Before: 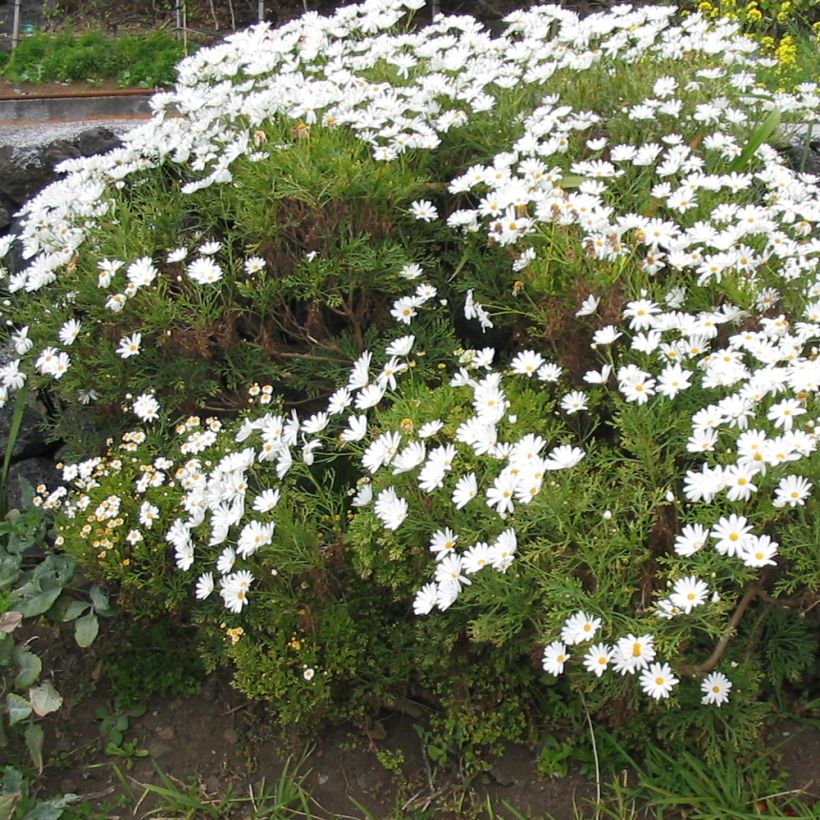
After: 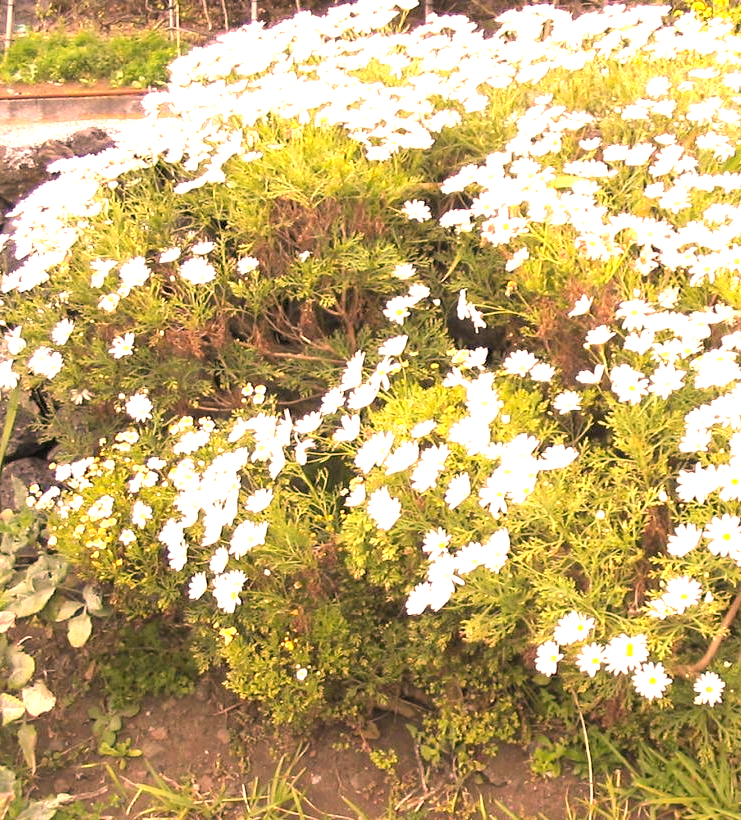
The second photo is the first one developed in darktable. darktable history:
exposure: black level correction 0.001, exposure 1.845 EV, compensate exposure bias true, compensate highlight preservation false
crop and rotate: left 0.86%, right 8.716%
color correction: highlights a* 39.34, highlights b* 39.74, saturation 0.69
contrast brightness saturation: contrast 0.074, brightness 0.078, saturation 0.18
